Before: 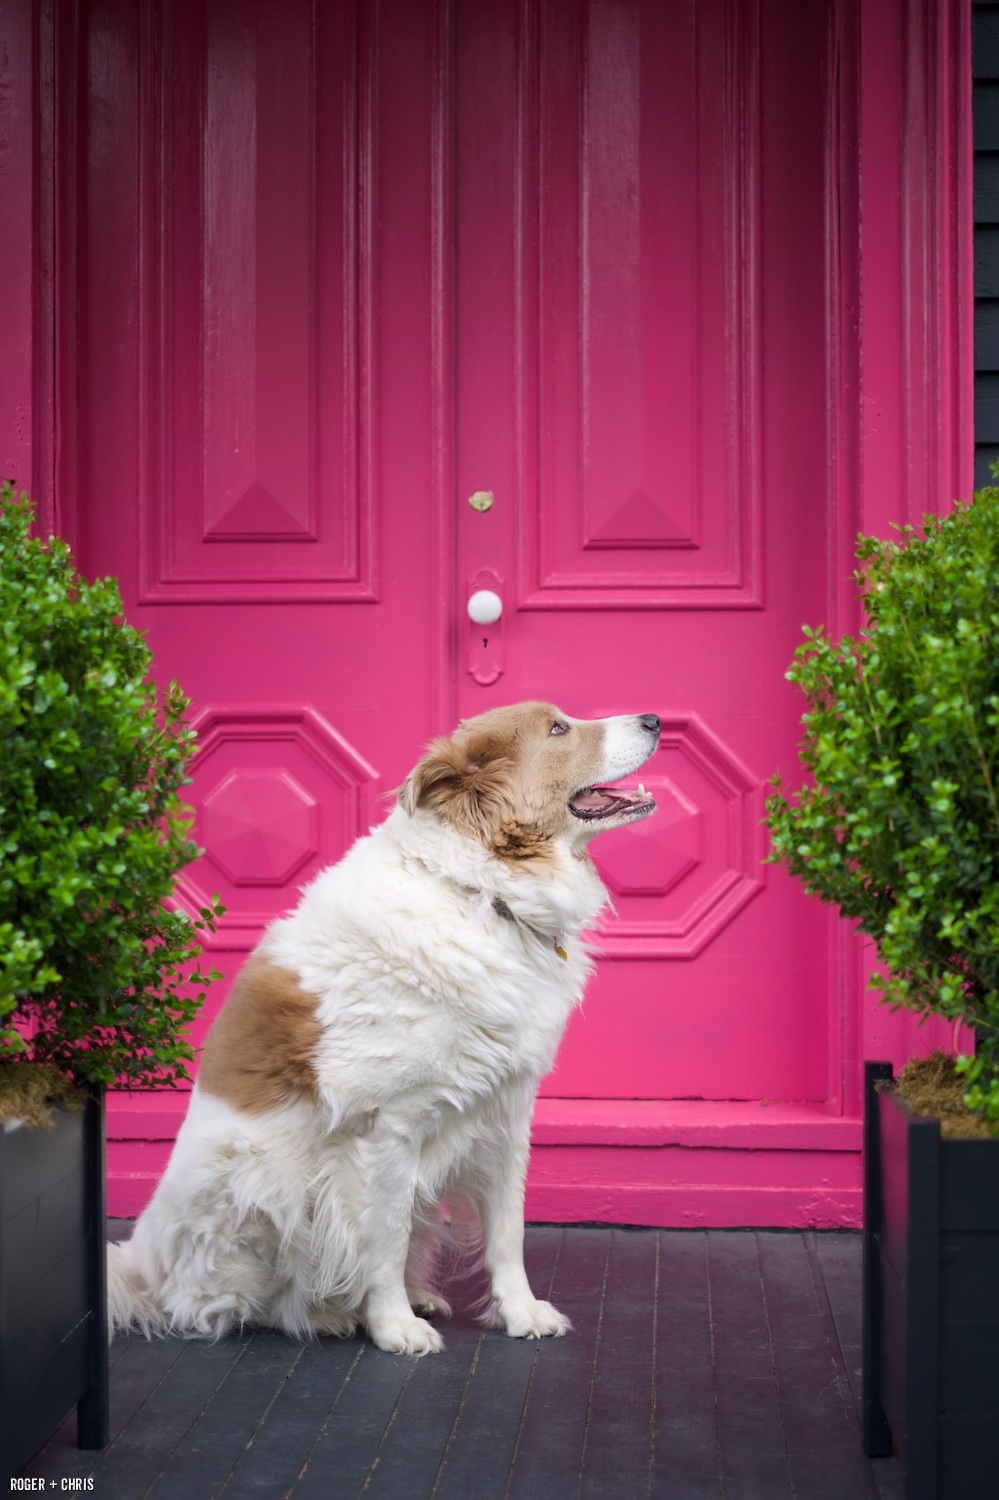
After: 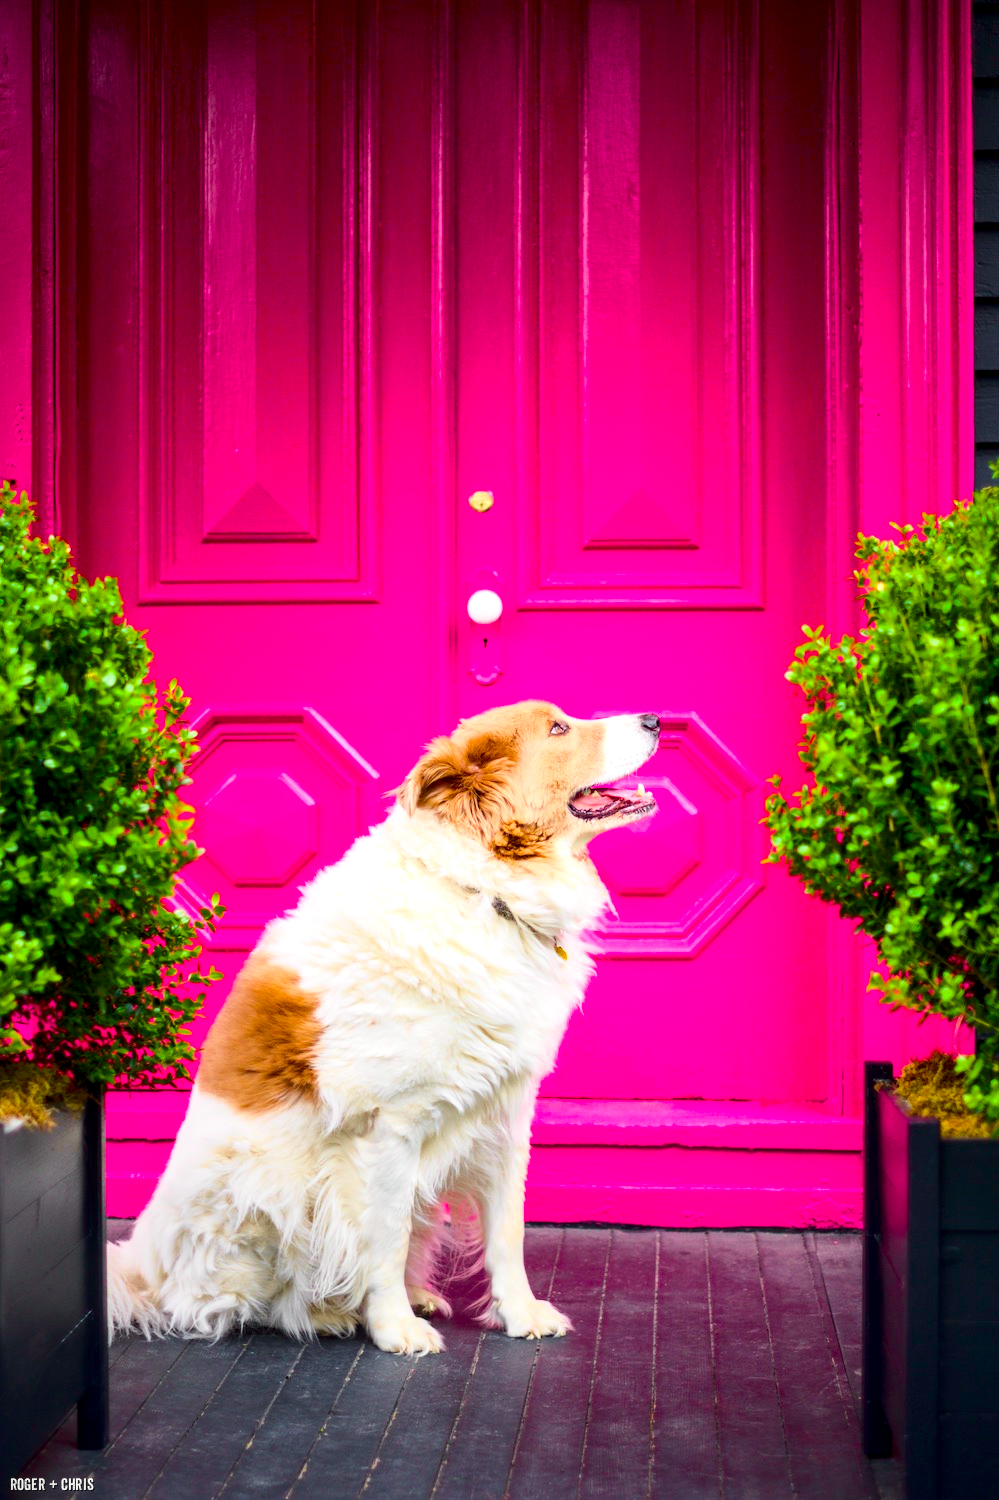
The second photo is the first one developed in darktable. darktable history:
contrast brightness saturation: contrast 0.203, brightness 0.143, saturation 0.147
color correction: highlights b* 3.02
tone curve: curves: ch0 [(0, 0) (0.058, 0.027) (0.214, 0.183) (0.295, 0.288) (0.48, 0.541) (0.658, 0.703) (0.741, 0.775) (0.844, 0.866) (0.986, 0.957)]; ch1 [(0, 0) (0.172, 0.123) (0.312, 0.296) (0.437, 0.429) (0.471, 0.469) (0.502, 0.5) (0.513, 0.515) (0.572, 0.603) (0.617, 0.653) (0.68, 0.724) (0.889, 0.924) (1, 1)]; ch2 [(0, 0) (0.411, 0.424) (0.489, 0.49) (0.502, 0.5) (0.512, 0.524) (0.549, 0.578) (0.604, 0.628) (0.709, 0.748) (1, 1)], color space Lab, independent channels, preserve colors none
color balance rgb: perceptual saturation grading › global saturation 38.883%, perceptual saturation grading › highlights -25.66%, perceptual saturation grading › mid-tones 34.799%, perceptual saturation grading › shadows 34.695%, perceptual brilliance grading › global brilliance 2.482%, perceptual brilliance grading › highlights 8.433%, perceptual brilliance grading › shadows -3.428%, global vibrance 20%
local contrast: detail 130%
